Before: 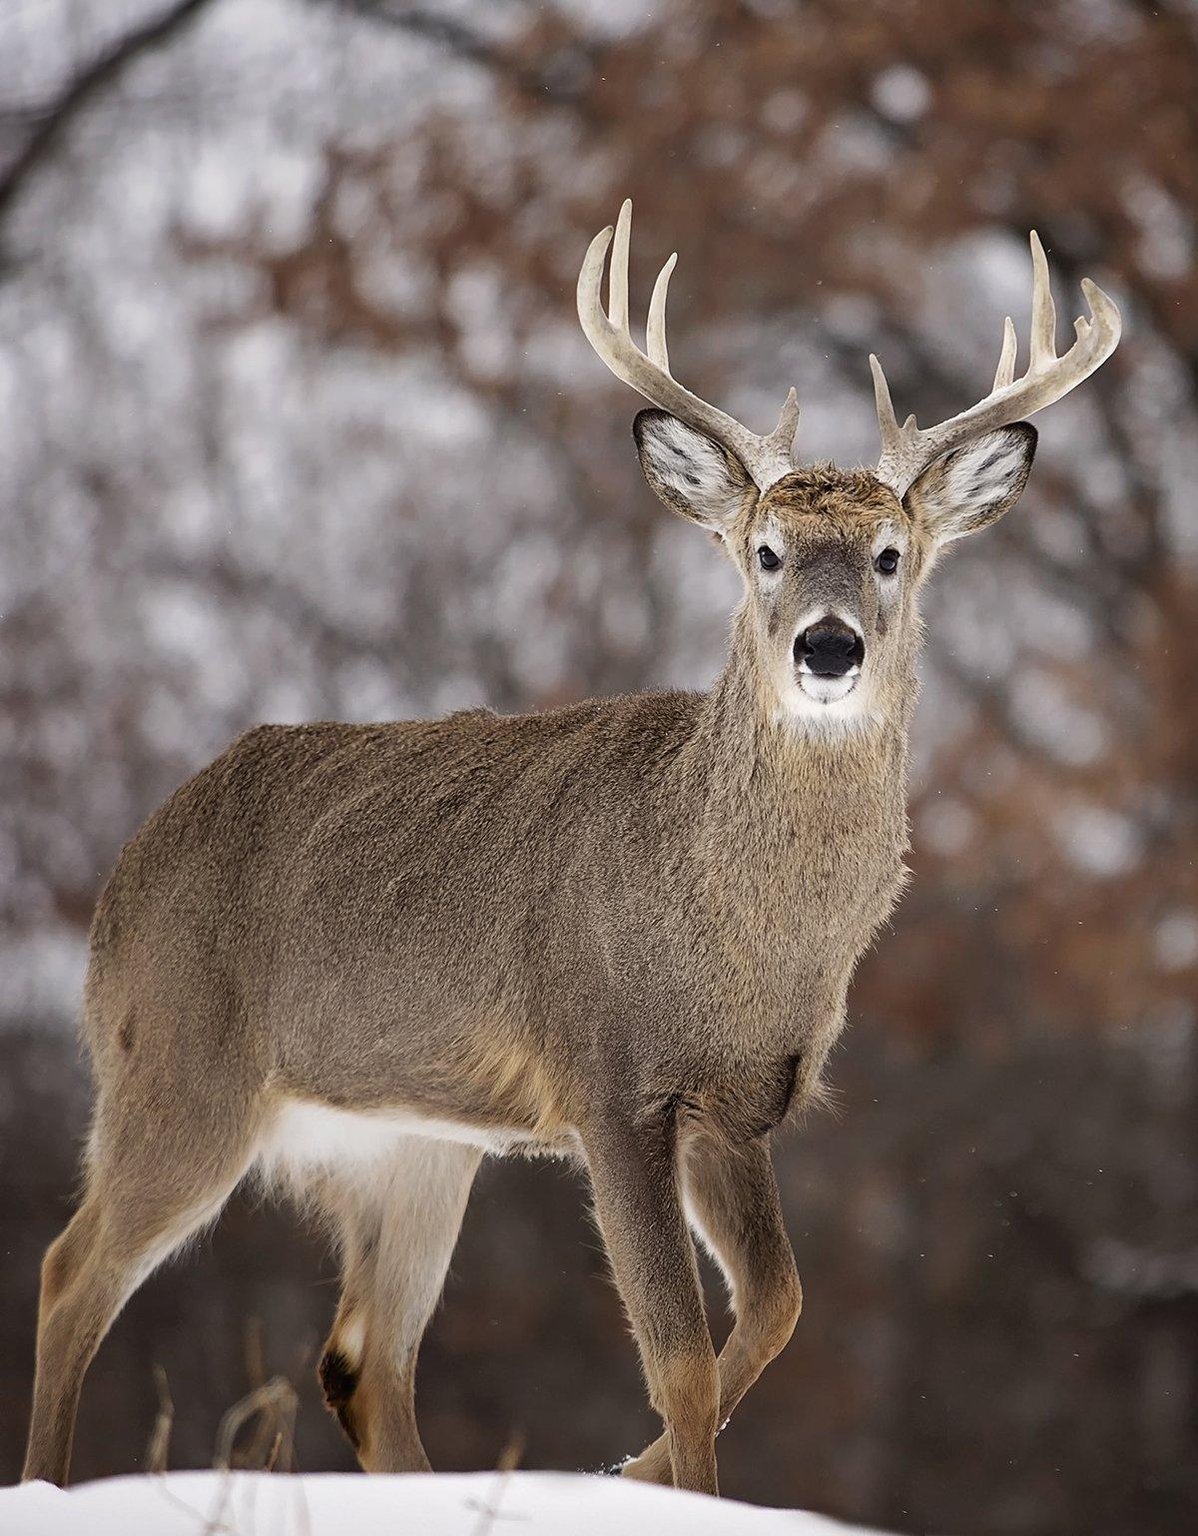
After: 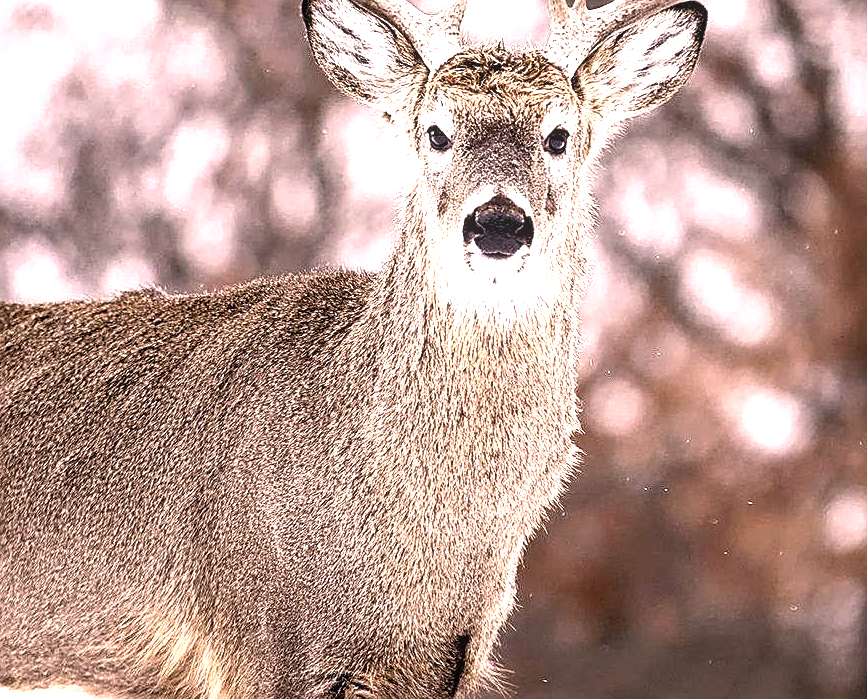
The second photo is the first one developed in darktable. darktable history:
crop and rotate: left 27.667%, top 27.376%, bottom 27.169%
exposure: black level correction 0.011, exposure 1.08 EV, compensate exposure bias true, compensate highlight preservation false
sharpen: on, module defaults
contrast brightness saturation: contrast 0.065, brightness -0.014, saturation -0.227
color correction: highlights a* 14.73, highlights b* 4.81
local contrast: on, module defaults
shadows and highlights: shadows 37.26, highlights -27.76, soften with gaussian
color balance rgb: perceptual saturation grading › global saturation 0.996%, perceptual saturation grading › highlights -19.958%, perceptual saturation grading › shadows 20.54%, perceptual brilliance grading › highlights 16.391%, perceptual brilliance grading › mid-tones 5.85%, perceptual brilliance grading › shadows -14.82%
